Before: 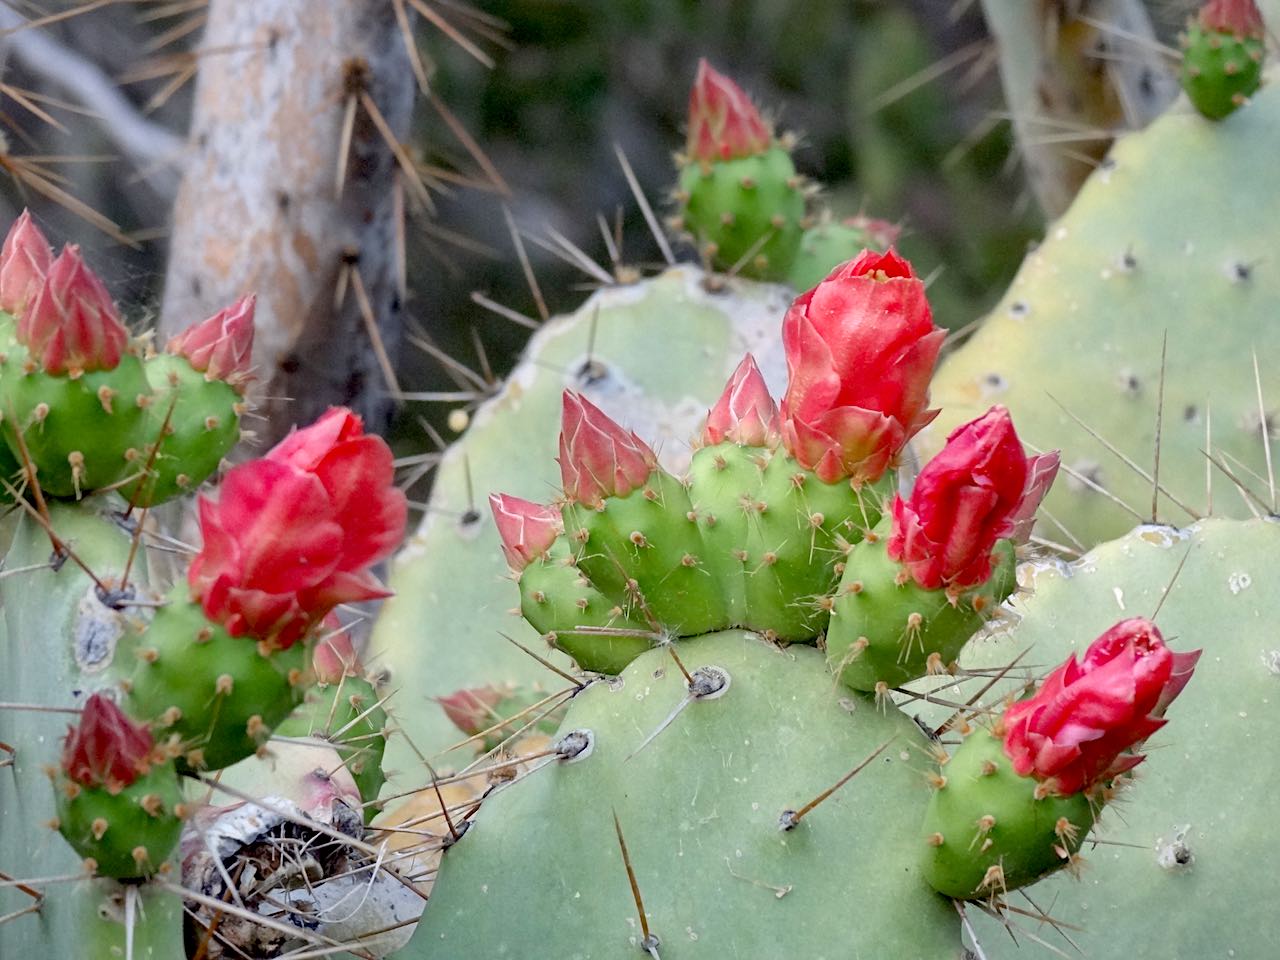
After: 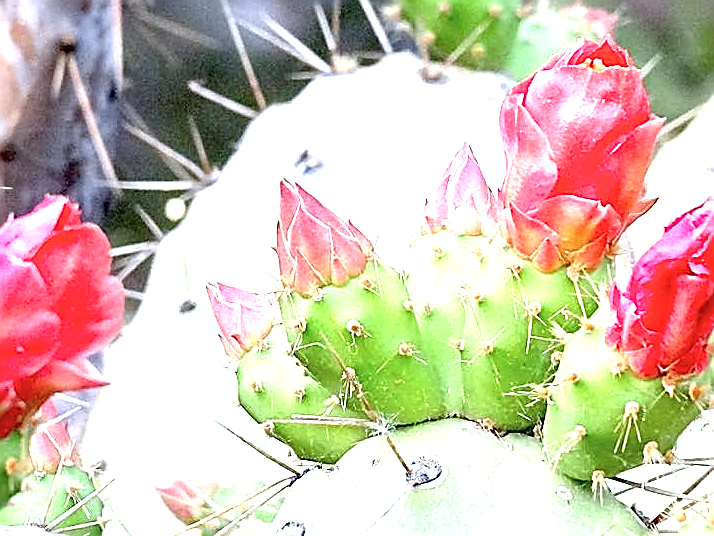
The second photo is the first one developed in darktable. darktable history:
sharpen: radius 1.685, amount 1.294
contrast brightness saturation: saturation -0.05
crop and rotate: left 22.13%, top 22.054%, right 22.026%, bottom 22.102%
color calibration: illuminant as shot in camera, x 0.358, y 0.373, temperature 4628.91 K
exposure: black level correction 0, exposure 1.7 EV, compensate exposure bias true, compensate highlight preservation false
